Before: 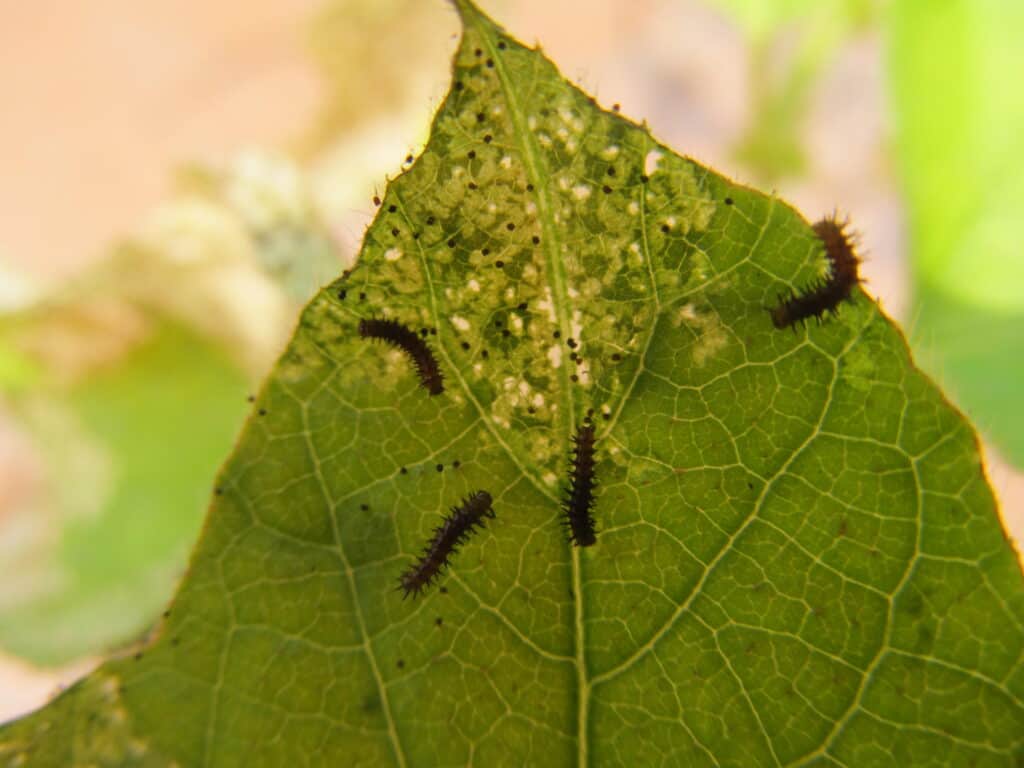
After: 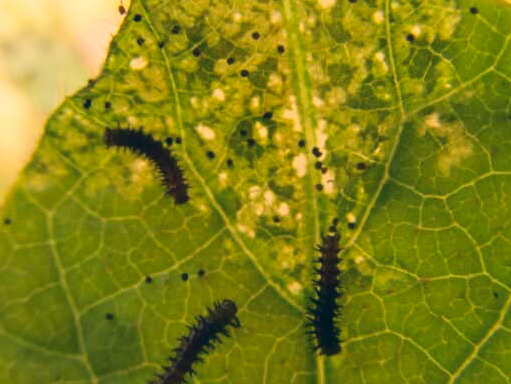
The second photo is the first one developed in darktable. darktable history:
tone curve: curves: ch0 [(0, 0.028) (0.138, 0.156) (0.468, 0.516) (0.754, 0.823) (1, 1)], color space Lab, linked channels, preserve colors none
color correction: highlights a* 10.32, highlights b* 14.66, shadows a* -9.59, shadows b* -15.02
crop: left 25%, top 25%, right 25%, bottom 25%
